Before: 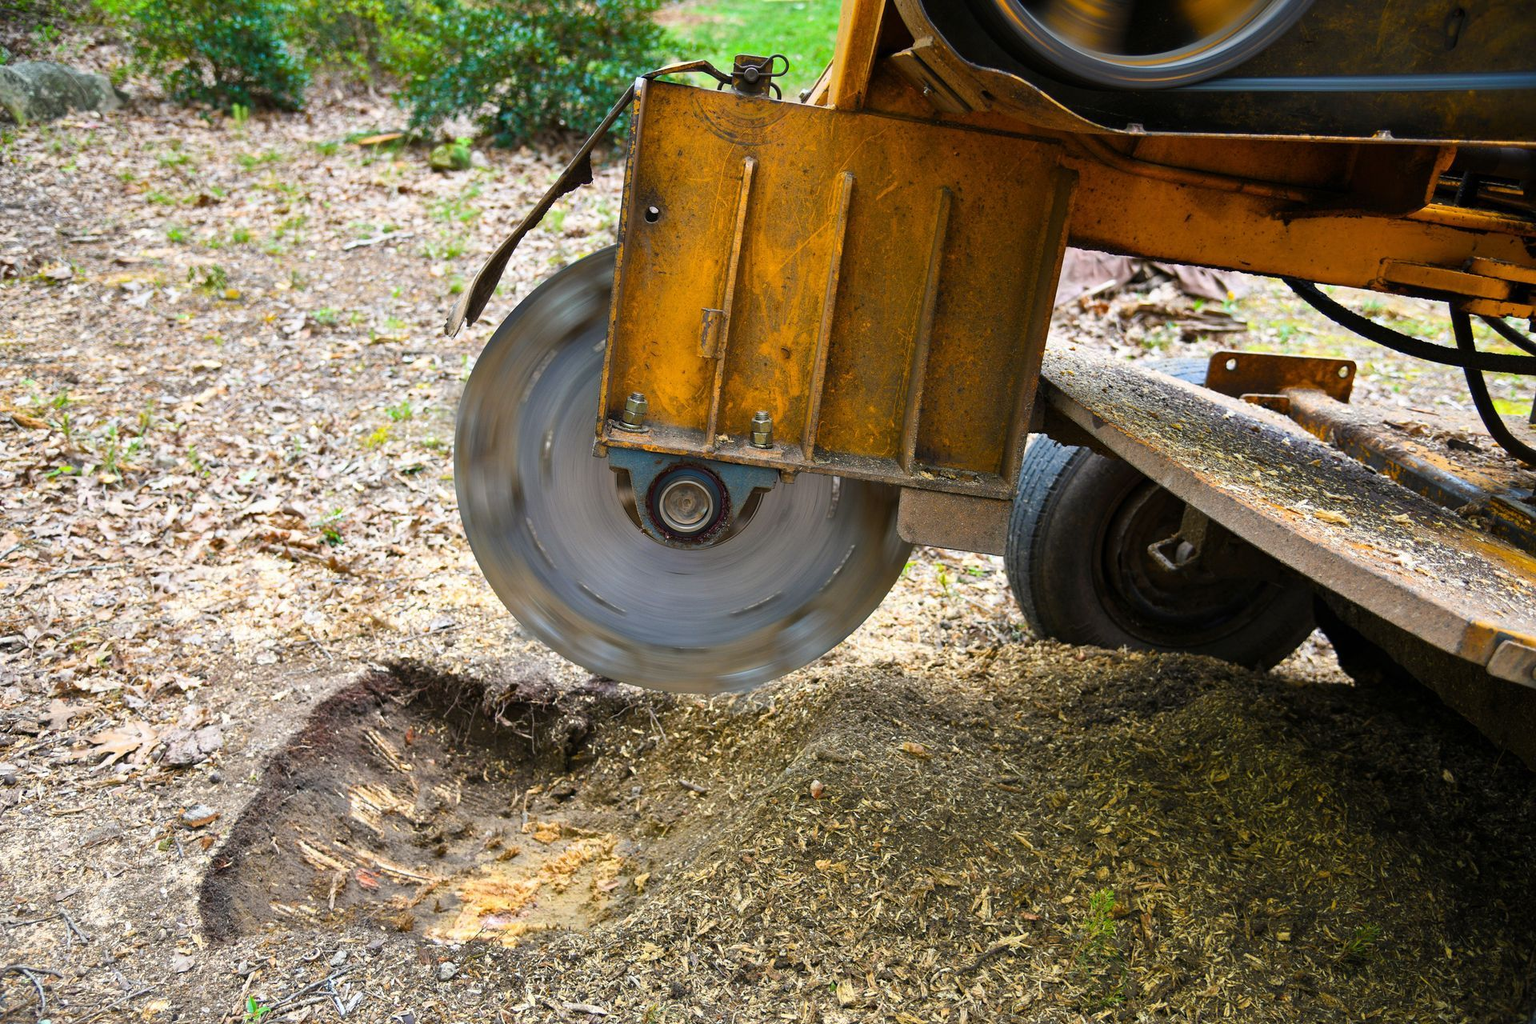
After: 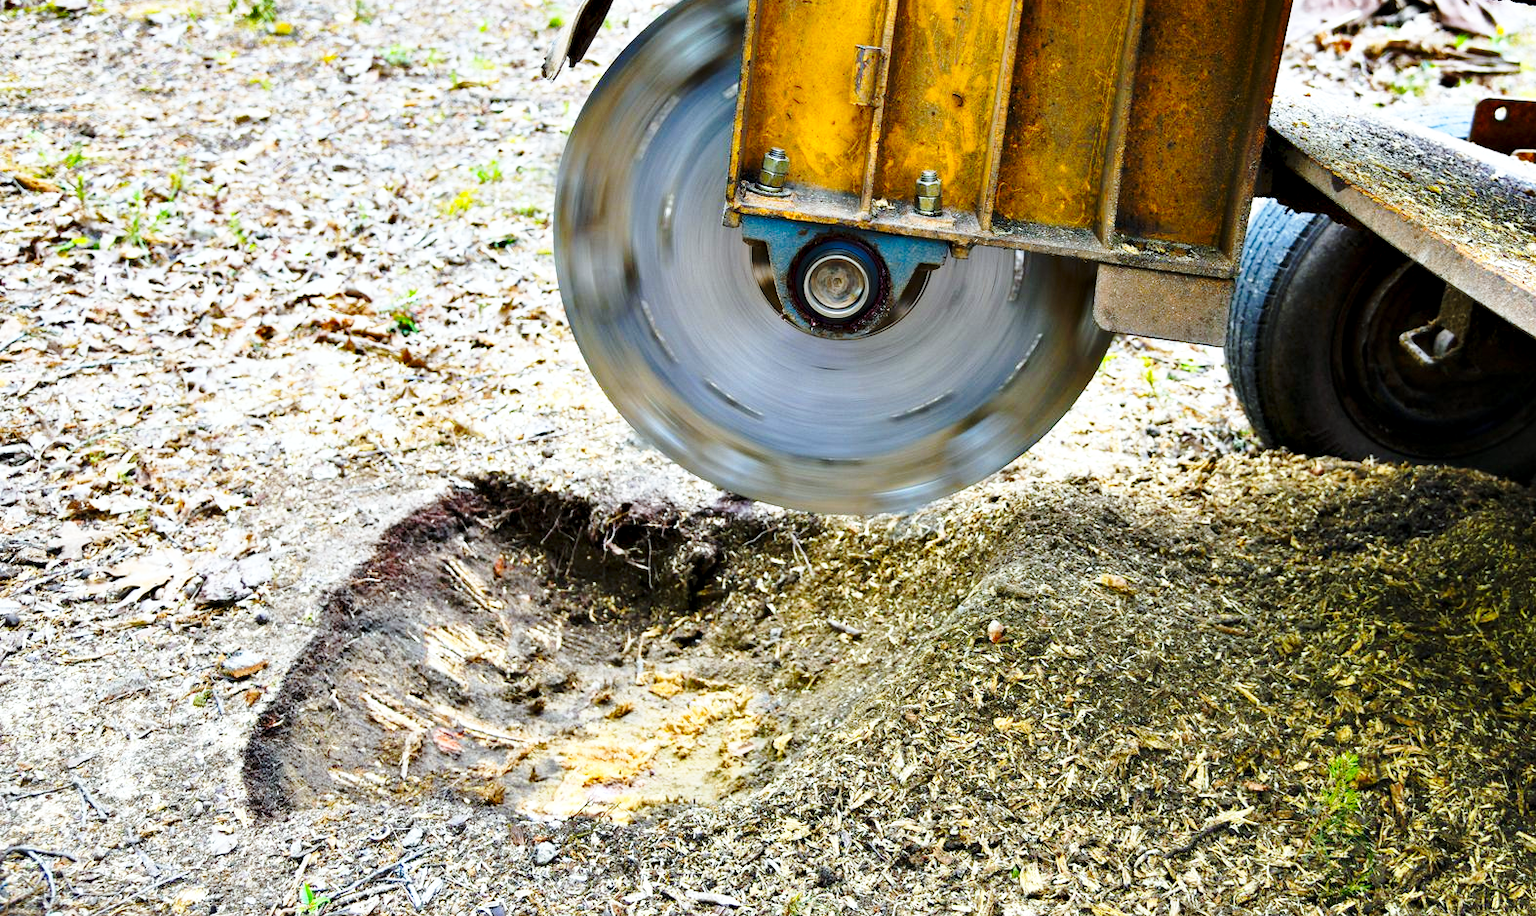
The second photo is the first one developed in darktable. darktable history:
base curve: curves: ch0 [(0, 0) (0.028, 0.03) (0.121, 0.232) (0.46, 0.748) (0.859, 0.968) (1, 1)], preserve colors none
white balance: red 0.925, blue 1.046
tone equalizer: on, module defaults
contrast equalizer: octaves 7, y [[0.528, 0.548, 0.563, 0.562, 0.546, 0.526], [0.55 ×6], [0 ×6], [0 ×6], [0 ×6]]
crop: top 26.531%, right 17.959%
